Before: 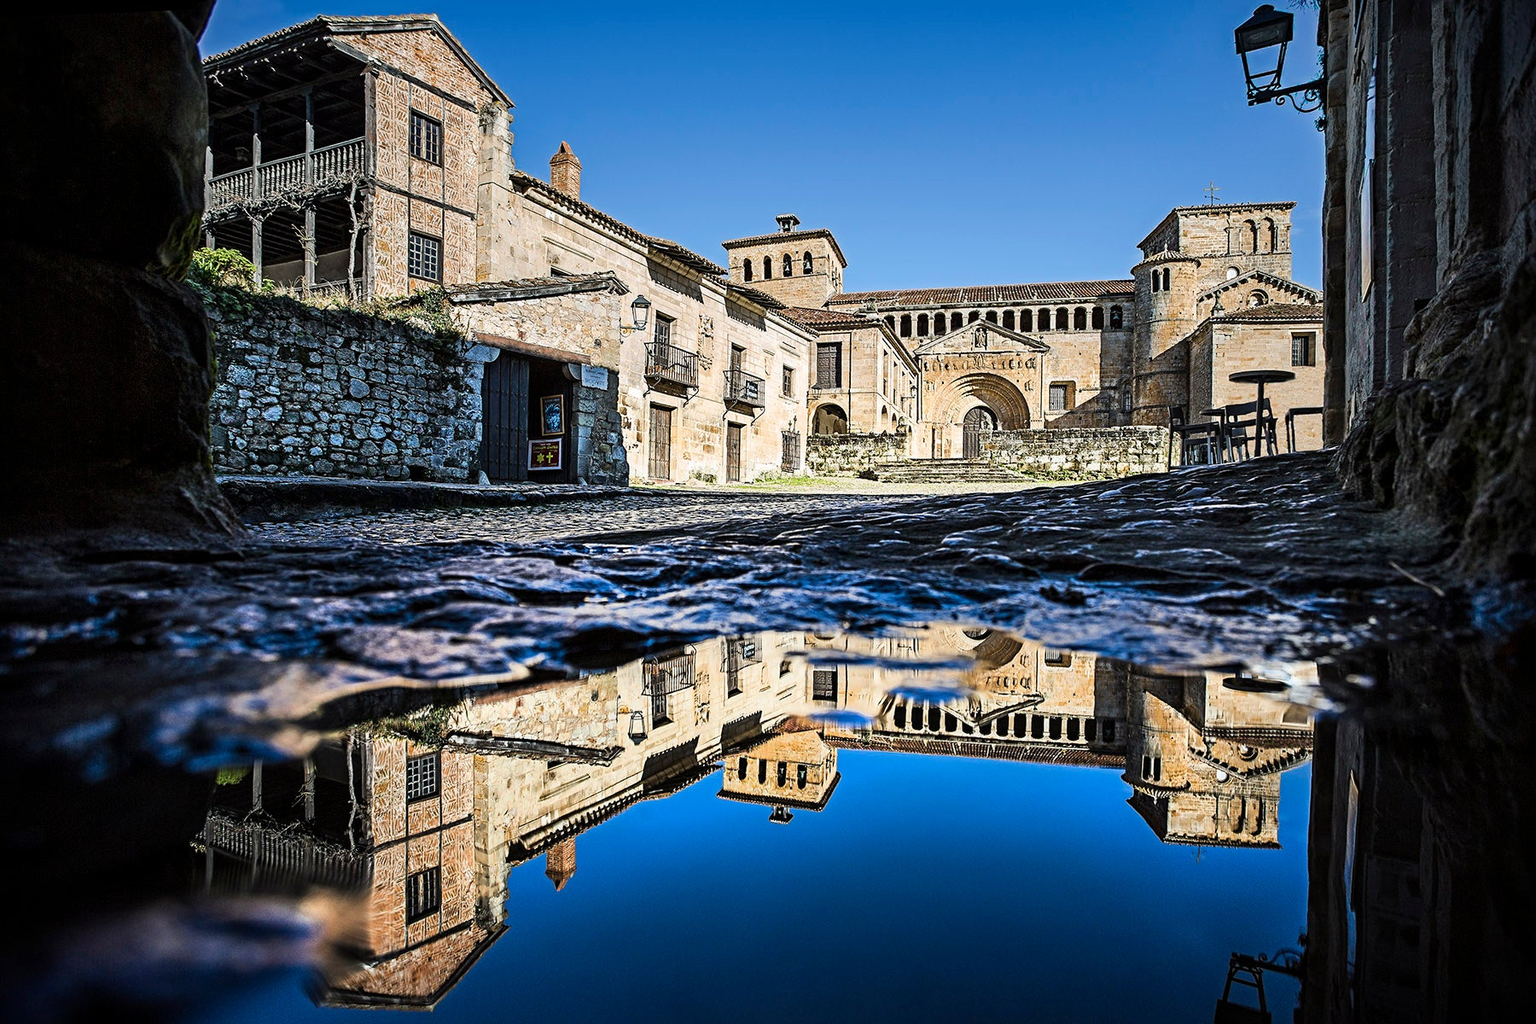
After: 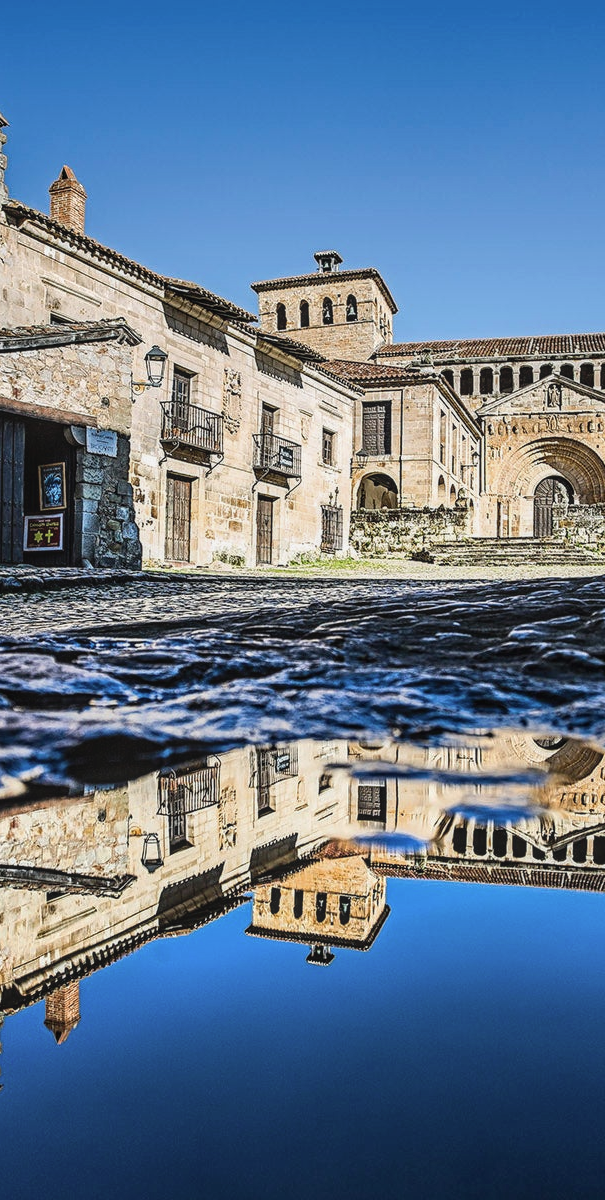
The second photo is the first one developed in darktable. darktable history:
crop: left 33.076%, right 33.296%
contrast brightness saturation: contrast -0.105, saturation -0.105
local contrast: detail 130%
